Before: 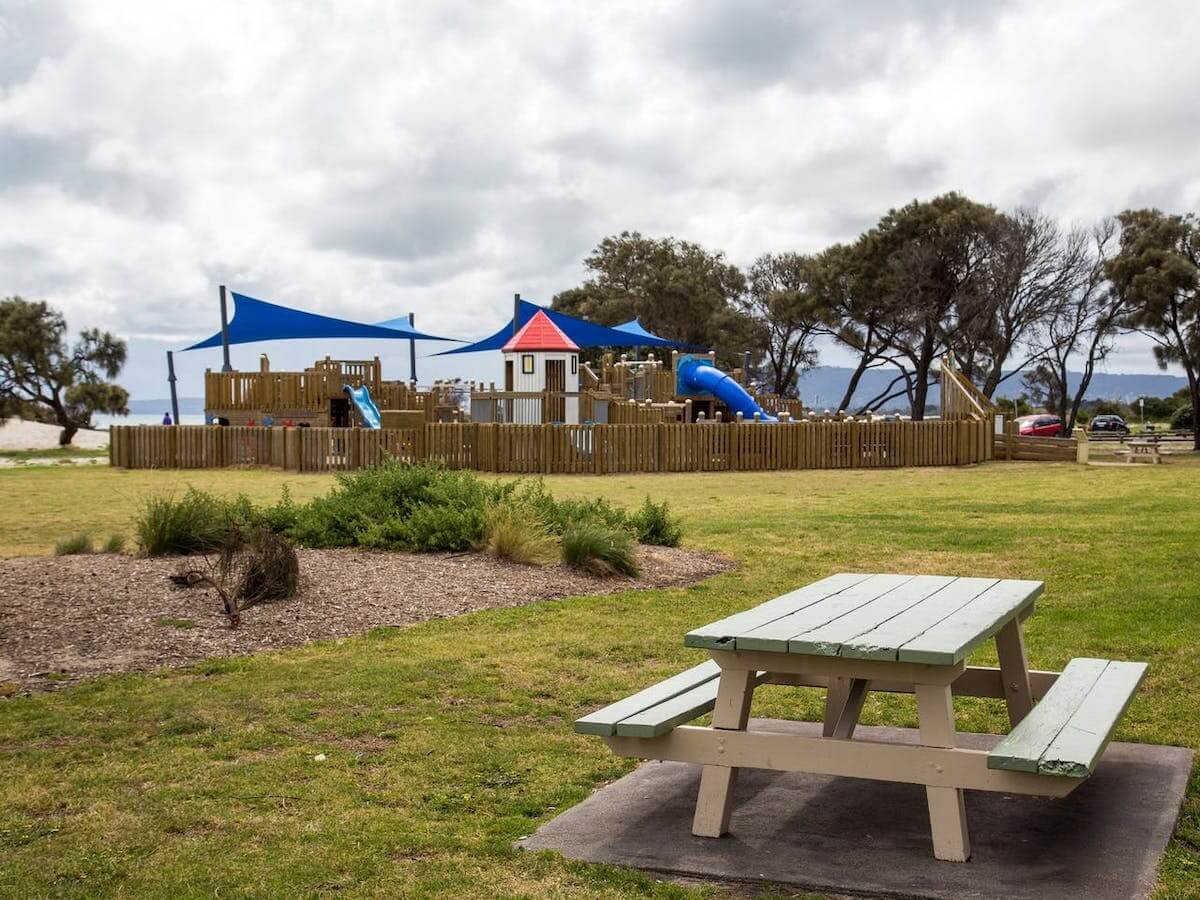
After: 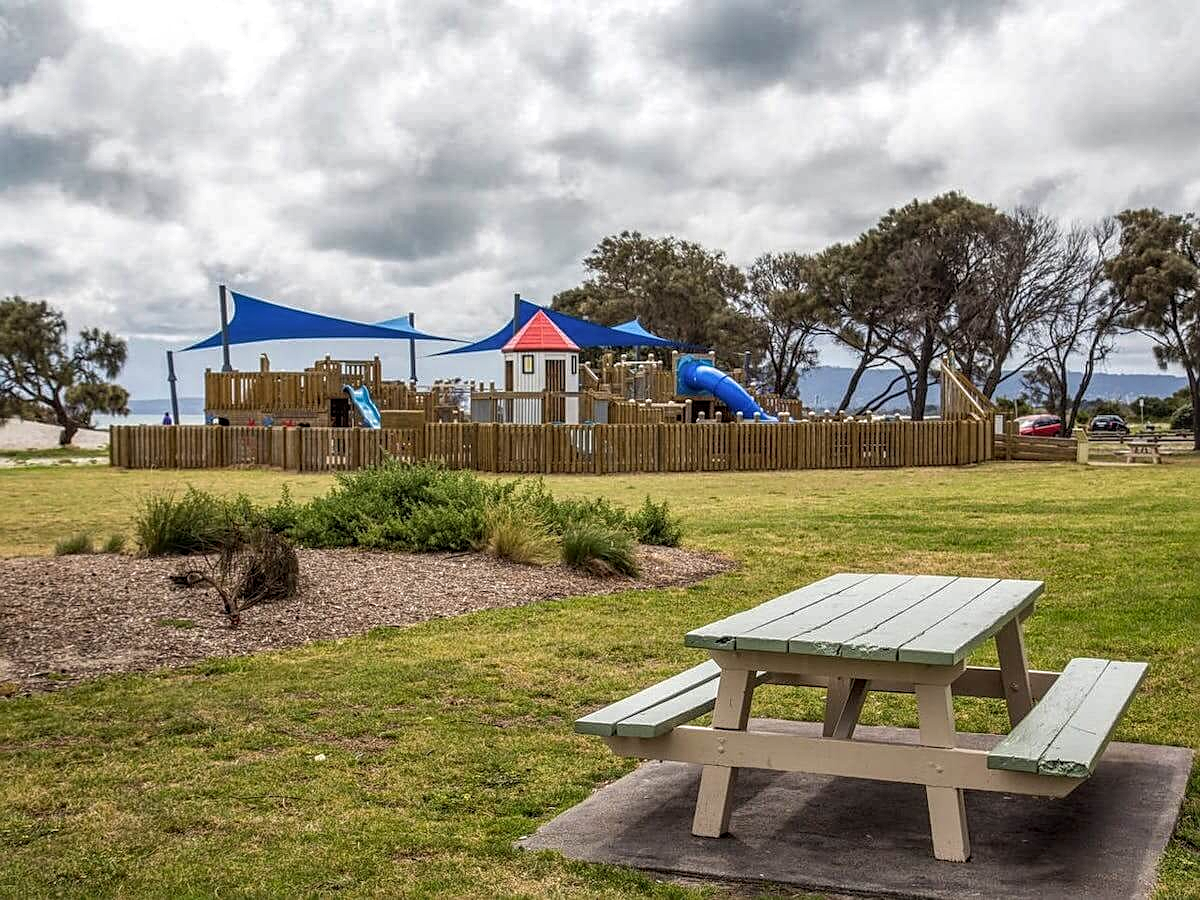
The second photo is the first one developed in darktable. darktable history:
shadows and highlights: low approximation 0.01, soften with gaussian
local contrast: highlights 1%, shadows 5%, detail 134%
sharpen: on, module defaults
